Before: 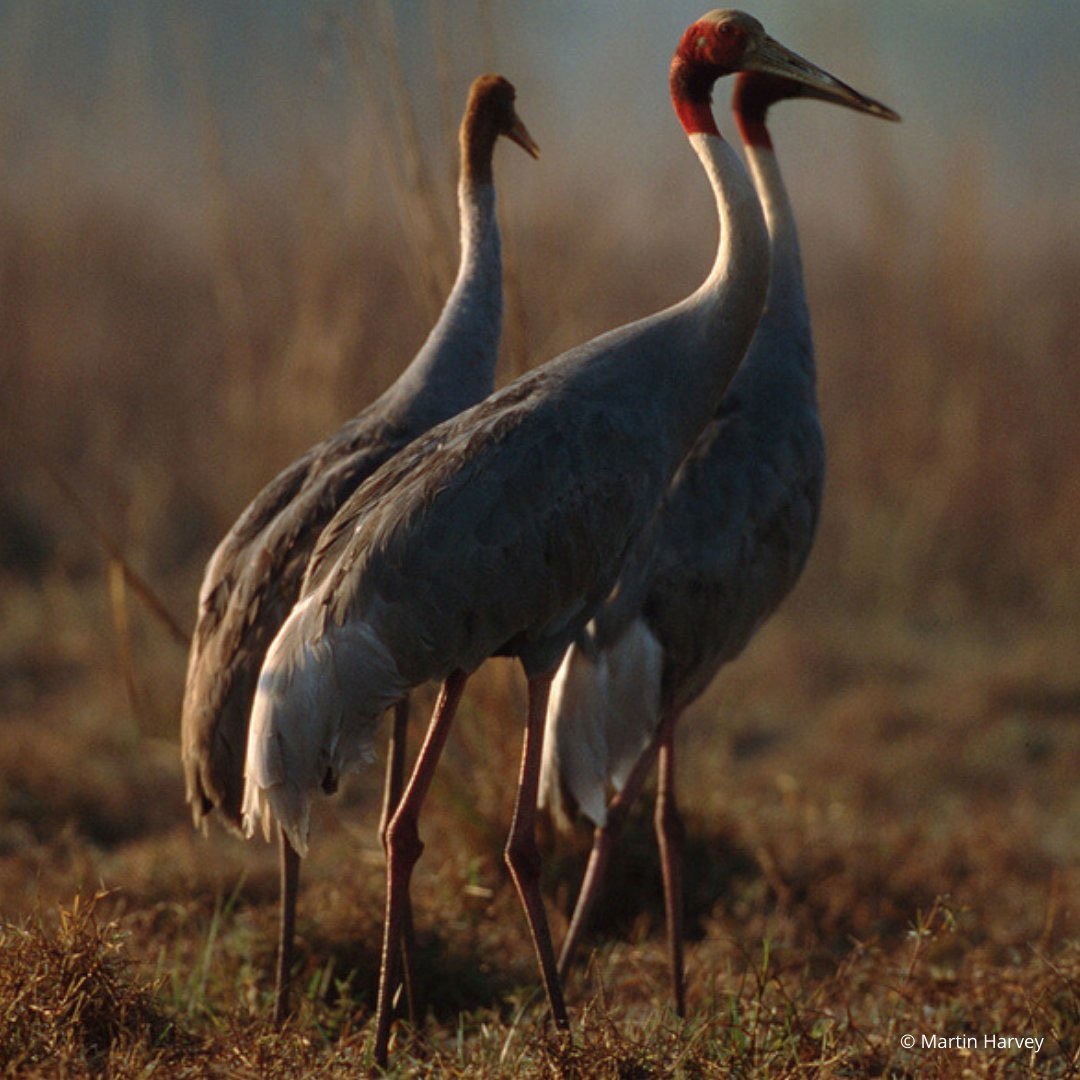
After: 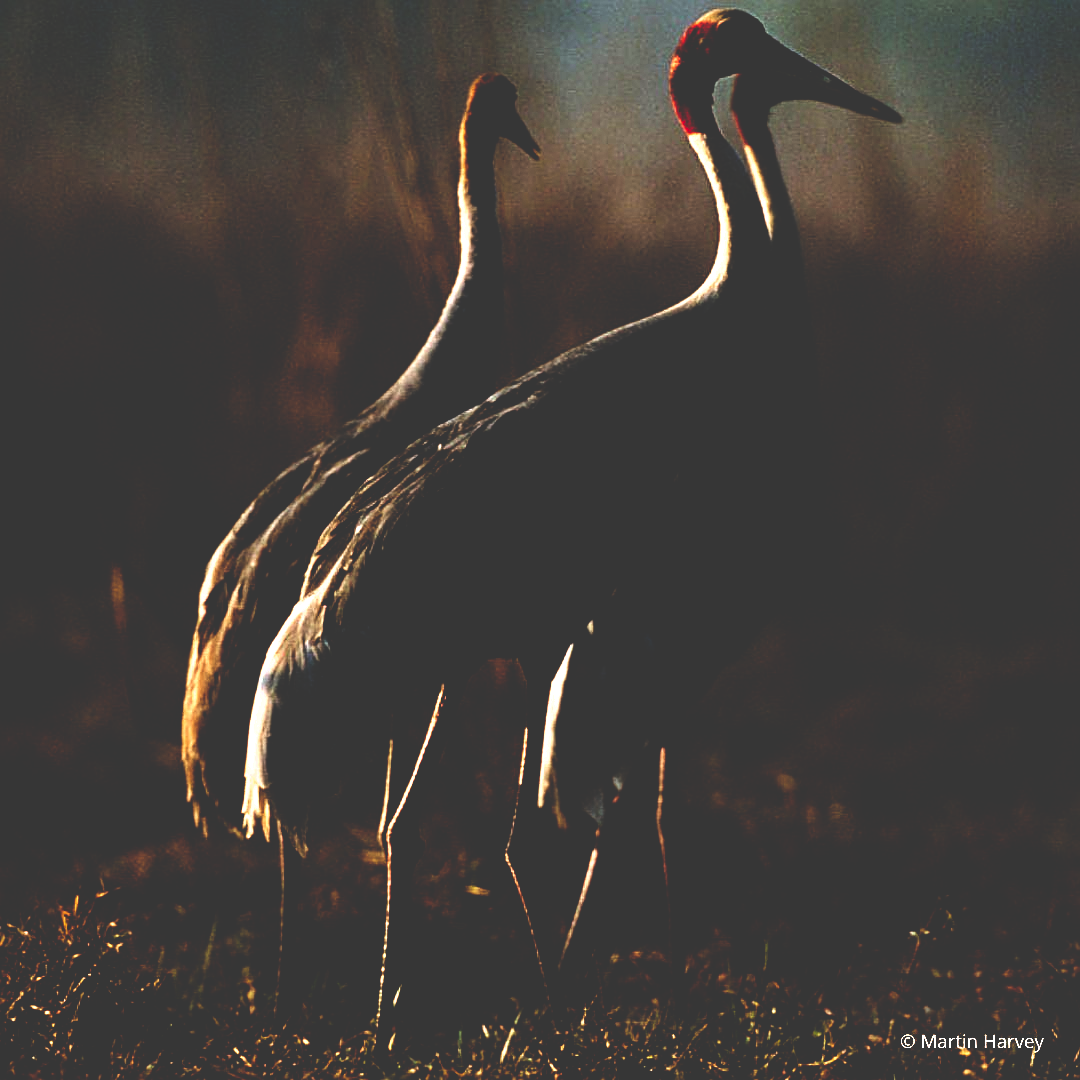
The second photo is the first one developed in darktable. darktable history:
base curve: curves: ch0 [(0, 0.036) (0.083, 0.04) (0.804, 1)], preserve colors none
sharpen: on, module defaults
tone equalizer: -8 EV -1.08 EV, -7 EV -1.01 EV, -6 EV -0.867 EV, -5 EV -0.578 EV, -3 EV 0.578 EV, -2 EV 0.867 EV, -1 EV 1.01 EV, +0 EV 1.08 EV, edges refinement/feathering 500, mask exposure compensation -1.57 EV, preserve details no
